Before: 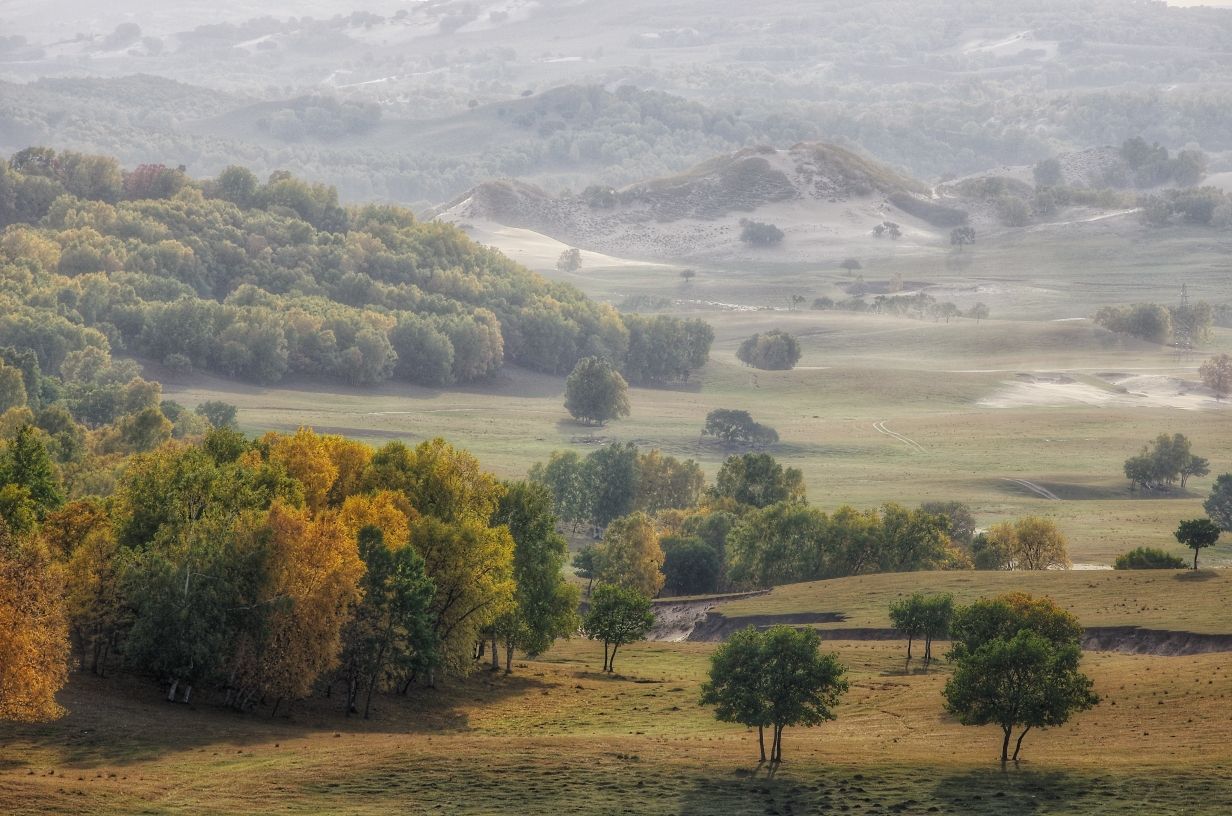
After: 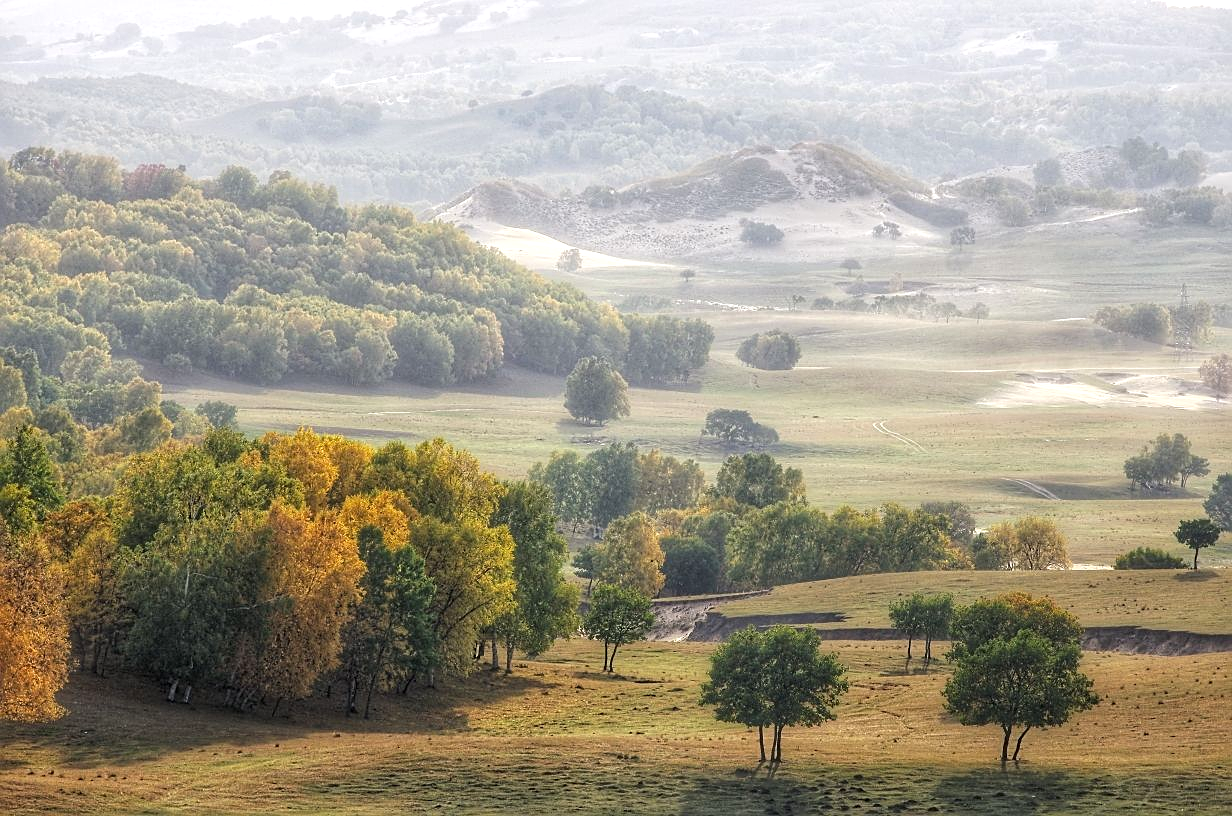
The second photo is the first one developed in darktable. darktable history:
exposure: exposure 0.576 EV, compensate exposure bias true, compensate highlight preservation false
sharpen: on, module defaults
